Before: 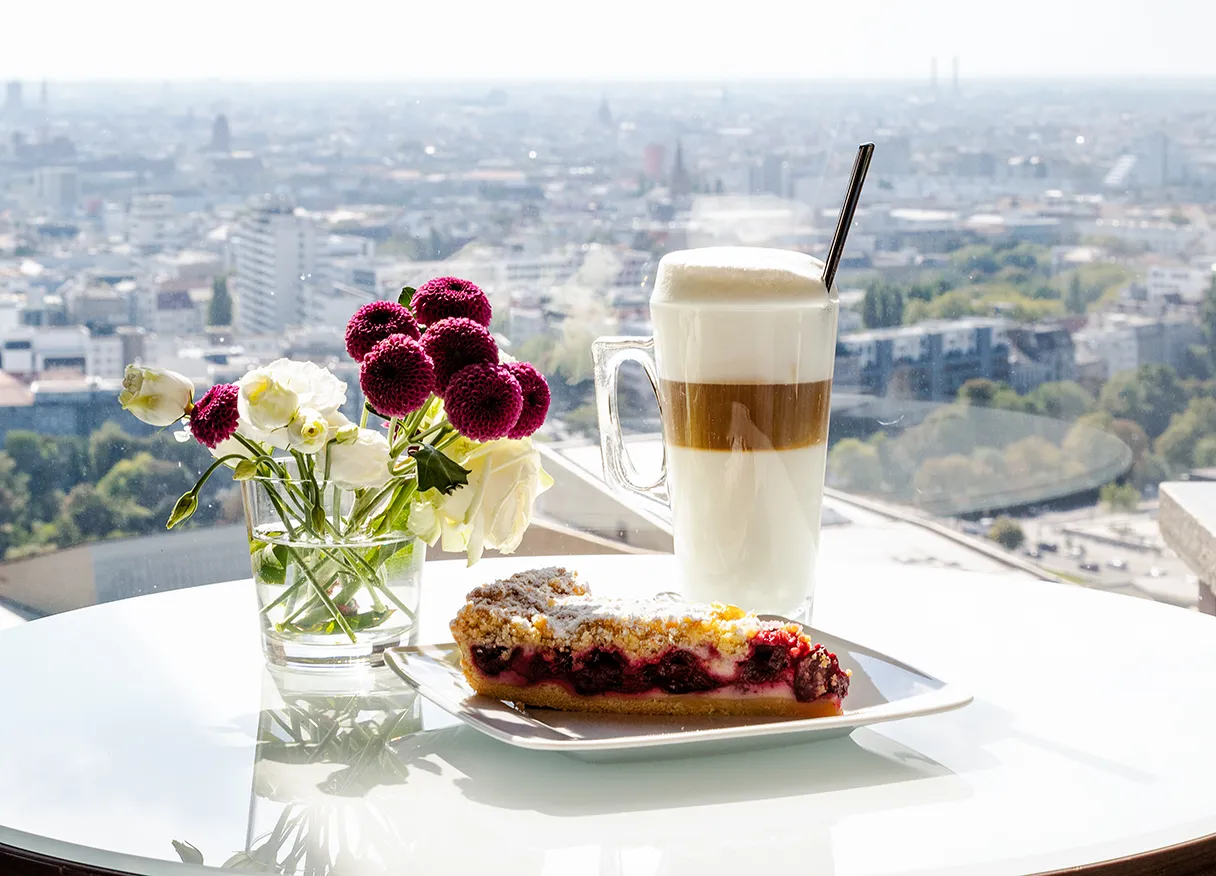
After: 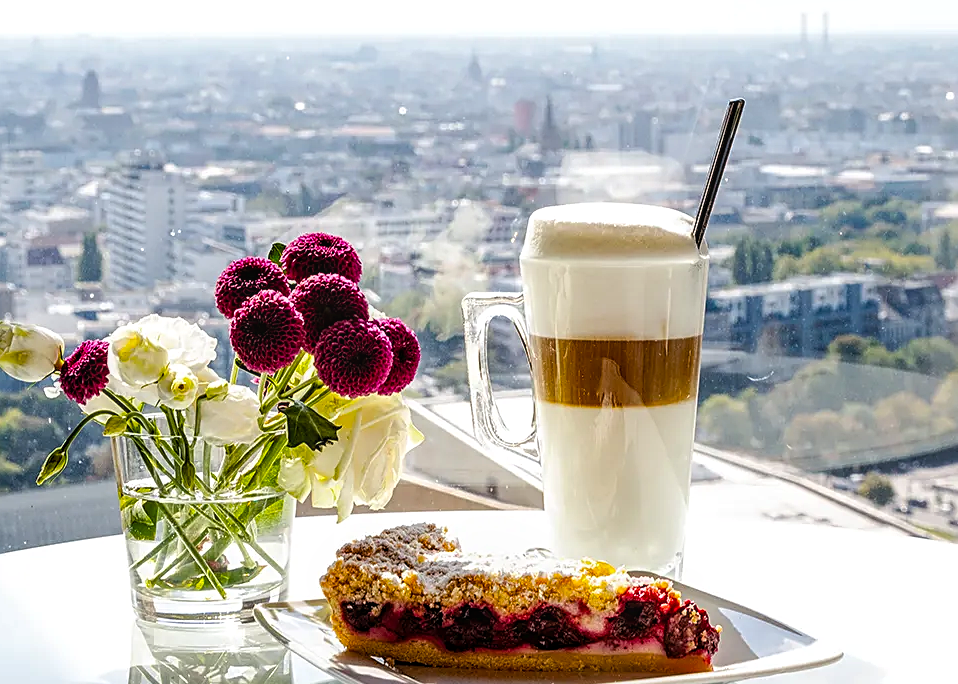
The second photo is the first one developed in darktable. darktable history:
local contrast: on, module defaults
color balance rgb: perceptual saturation grading › global saturation 30%
crop and rotate: left 10.77%, top 5.1%, right 10.41%, bottom 16.76%
sharpen: amount 0.55
shadows and highlights: radius 125.46, shadows 30.51, highlights -30.51, low approximation 0.01, soften with gaussian
